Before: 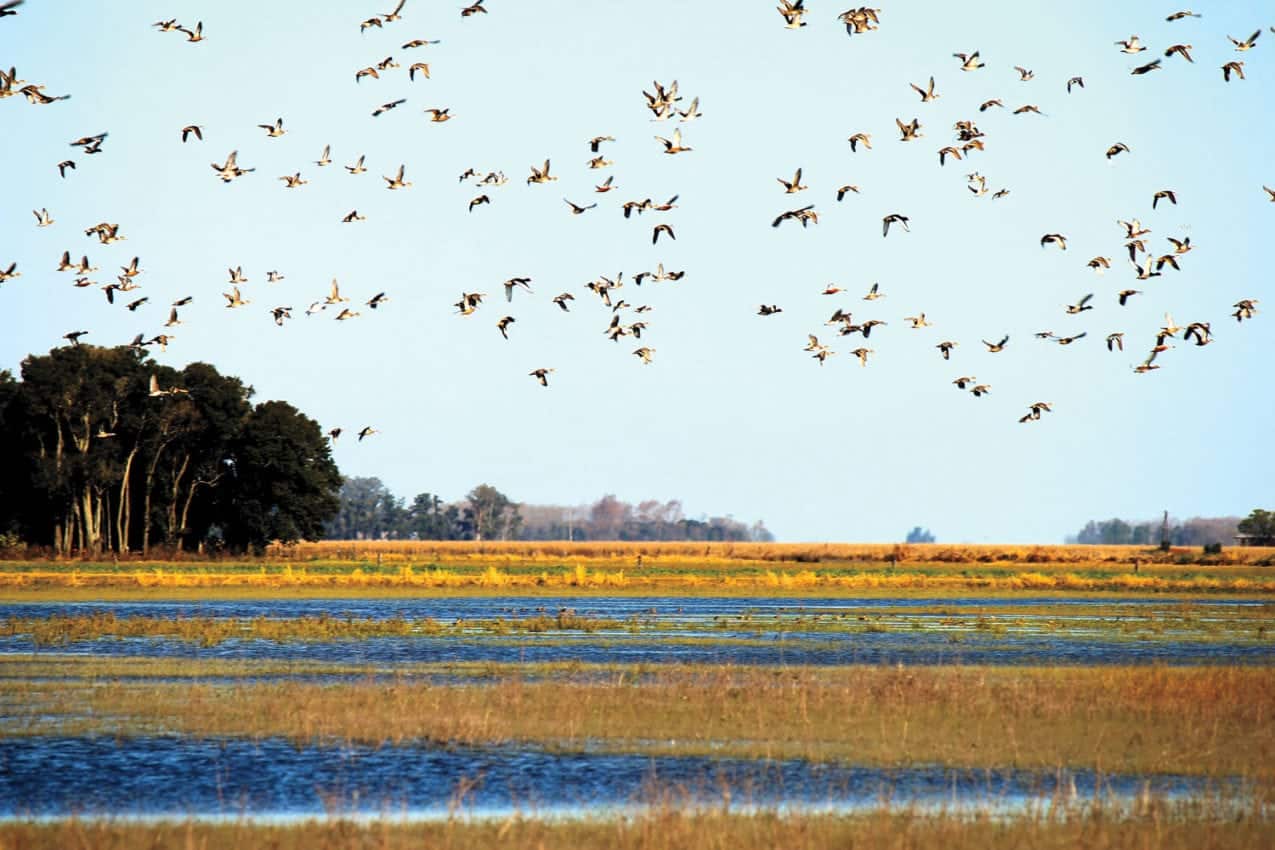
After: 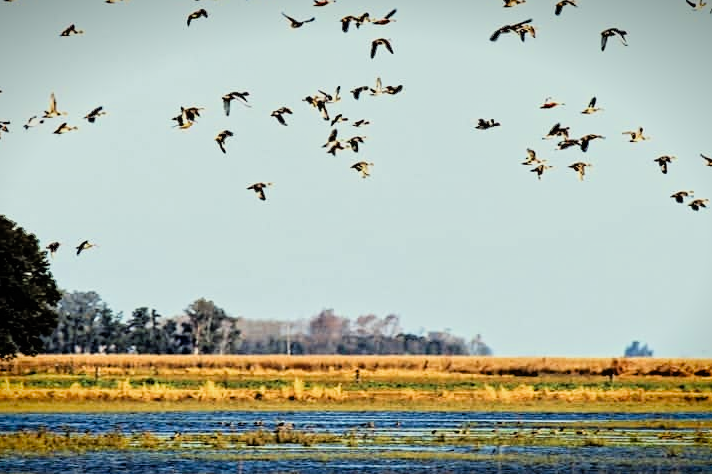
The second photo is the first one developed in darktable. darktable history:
tone equalizer: on, module defaults
crop and rotate: left 22.13%, top 22.054%, right 22.026%, bottom 22.102%
contrast equalizer: octaves 7, y [[0.5, 0.542, 0.583, 0.625, 0.667, 0.708], [0.5 ×6], [0.5 ×6], [0 ×6], [0 ×6]]
color correction: highlights a* -2.68, highlights b* 2.57
vignetting: fall-off start 98.29%, fall-off radius 100%, brightness -1, saturation 0.5, width/height ratio 1.428
filmic rgb: black relative exposure -7.75 EV, white relative exposure 4.4 EV, threshold 3 EV, hardness 3.76, latitude 50%, contrast 1.1, color science v5 (2021), contrast in shadows safe, contrast in highlights safe, enable highlight reconstruction true
